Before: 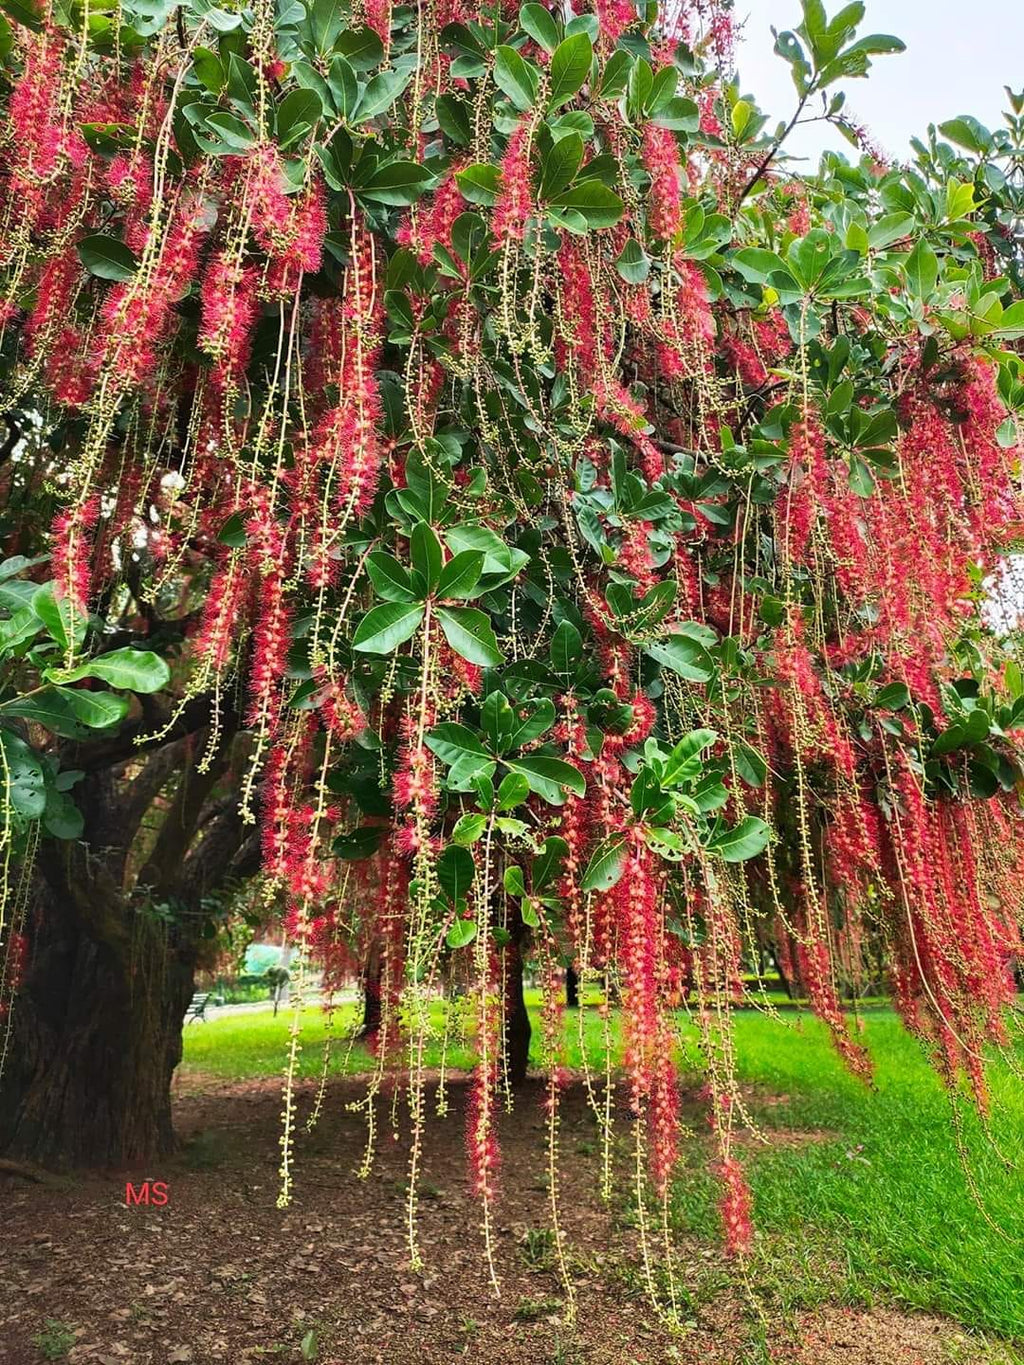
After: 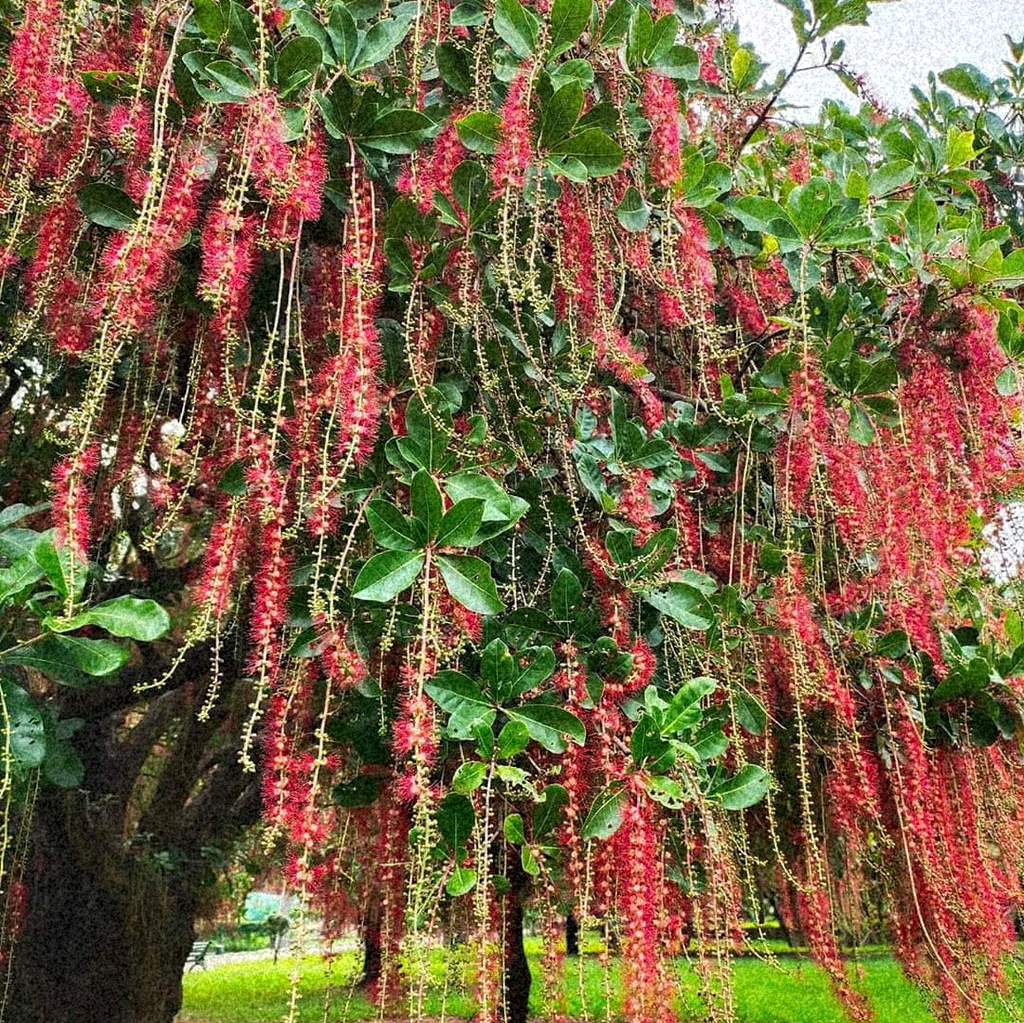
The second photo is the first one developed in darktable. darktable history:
crop: top 3.857%, bottom 21.132%
grain: coarseness 46.9 ISO, strength 50.21%, mid-tones bias 0%
